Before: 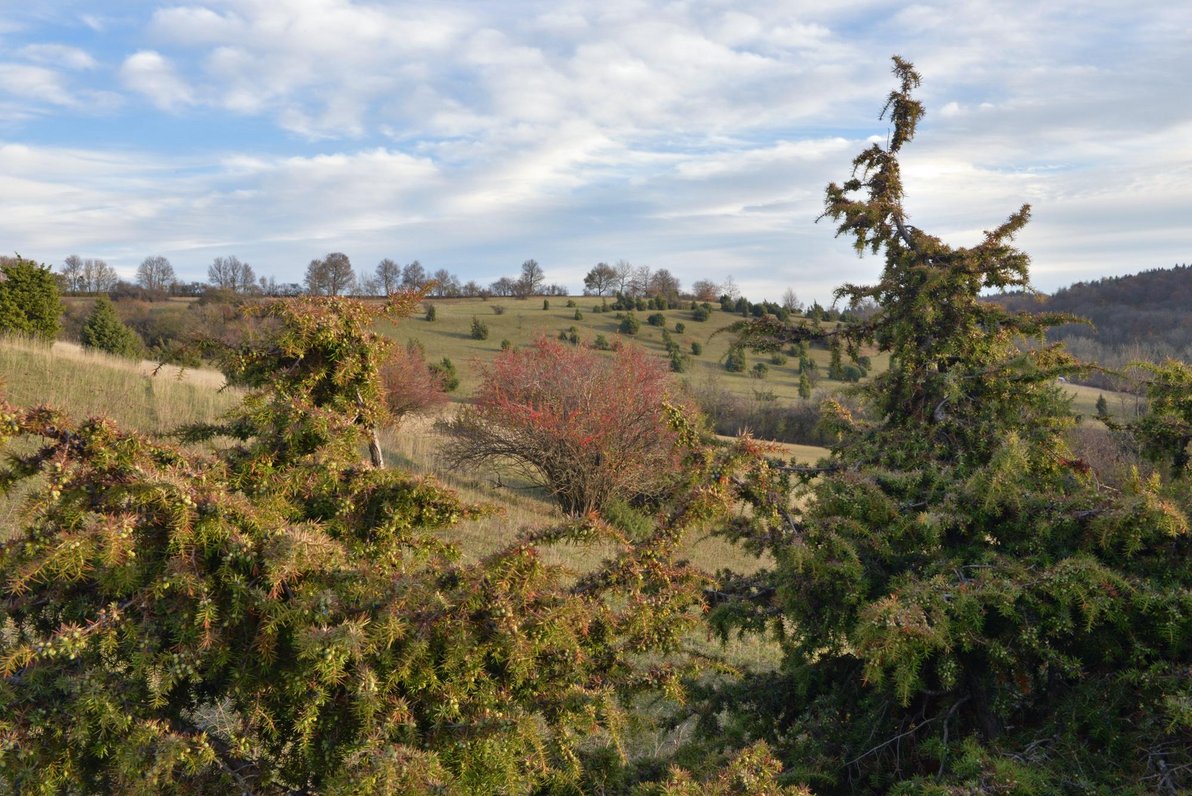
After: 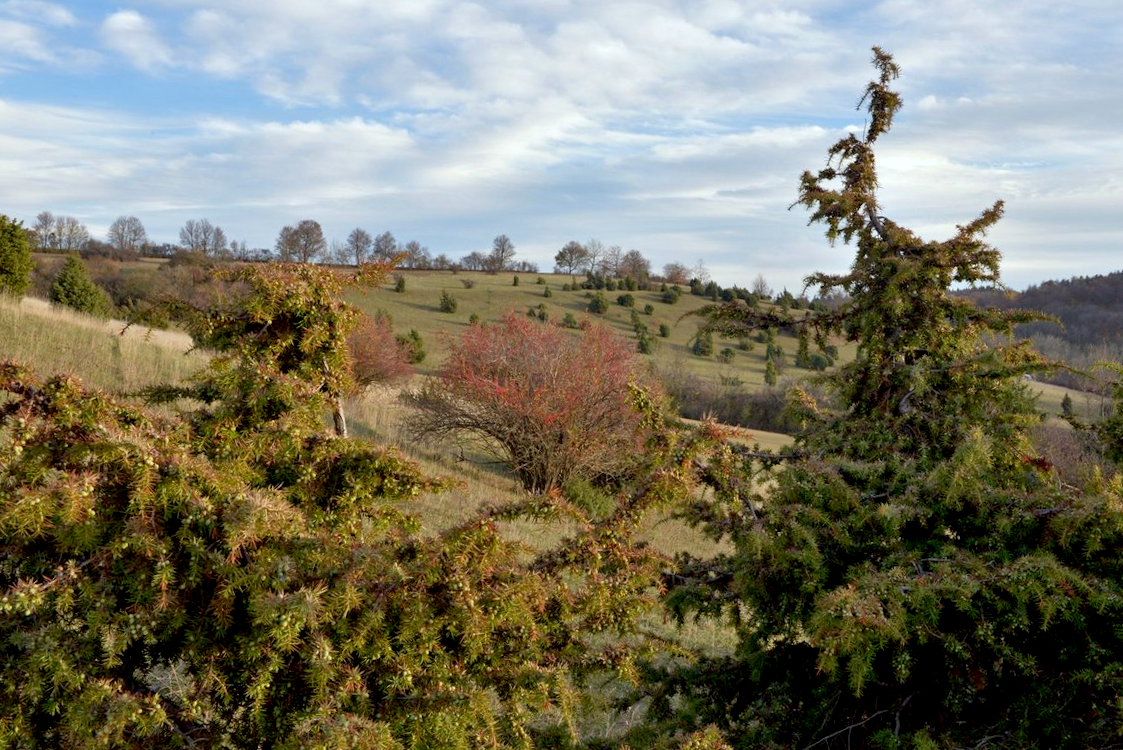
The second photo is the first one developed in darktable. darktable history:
color correction: highlights a* -2.73, highlights b* -2.09, shadows a* 2.41, shadows b* 2.73
crop and rotate: angle -2.38°
exposure: black level correction 0.012, compensate highlight preservation false
